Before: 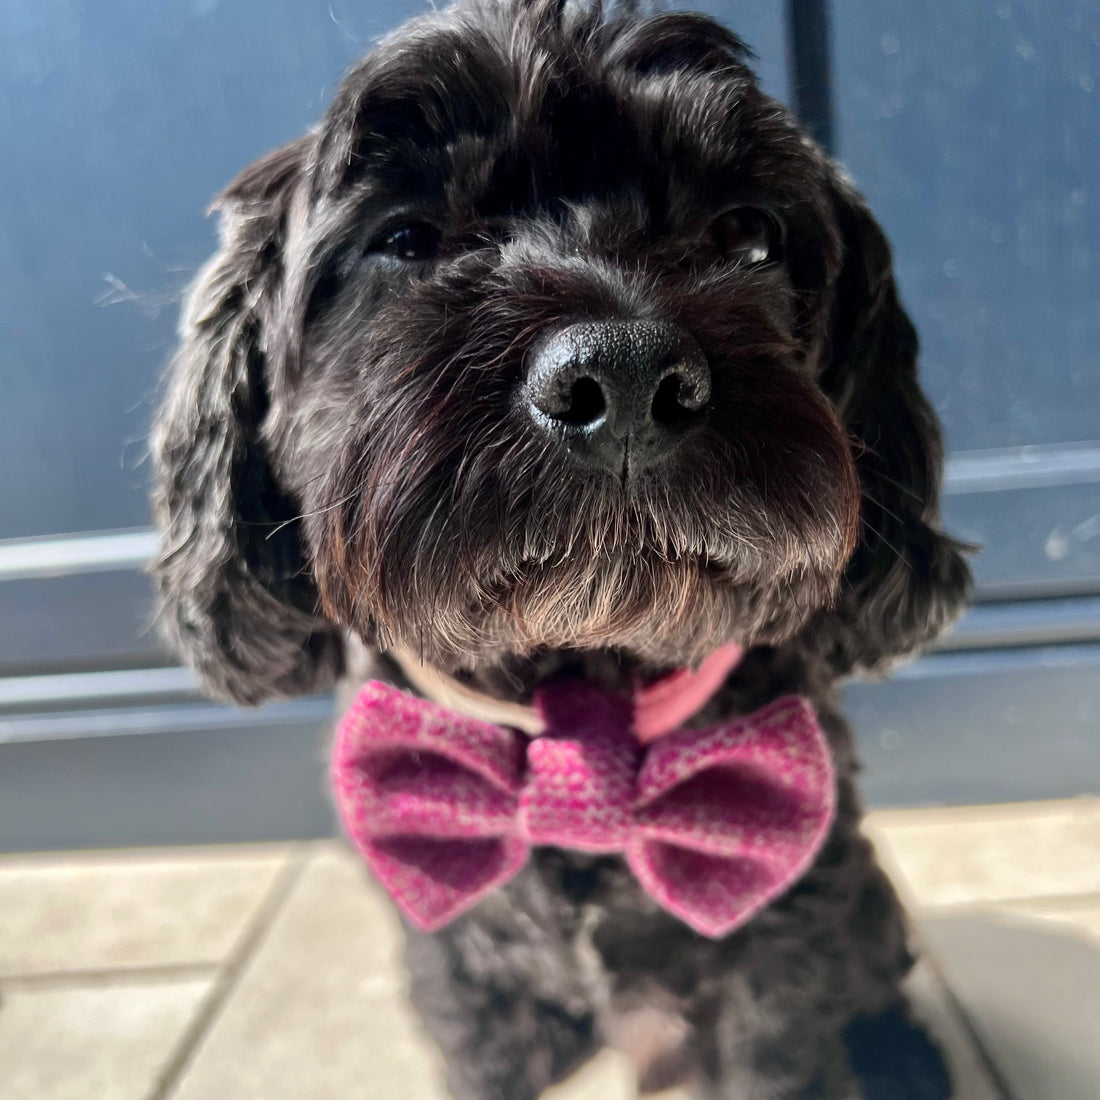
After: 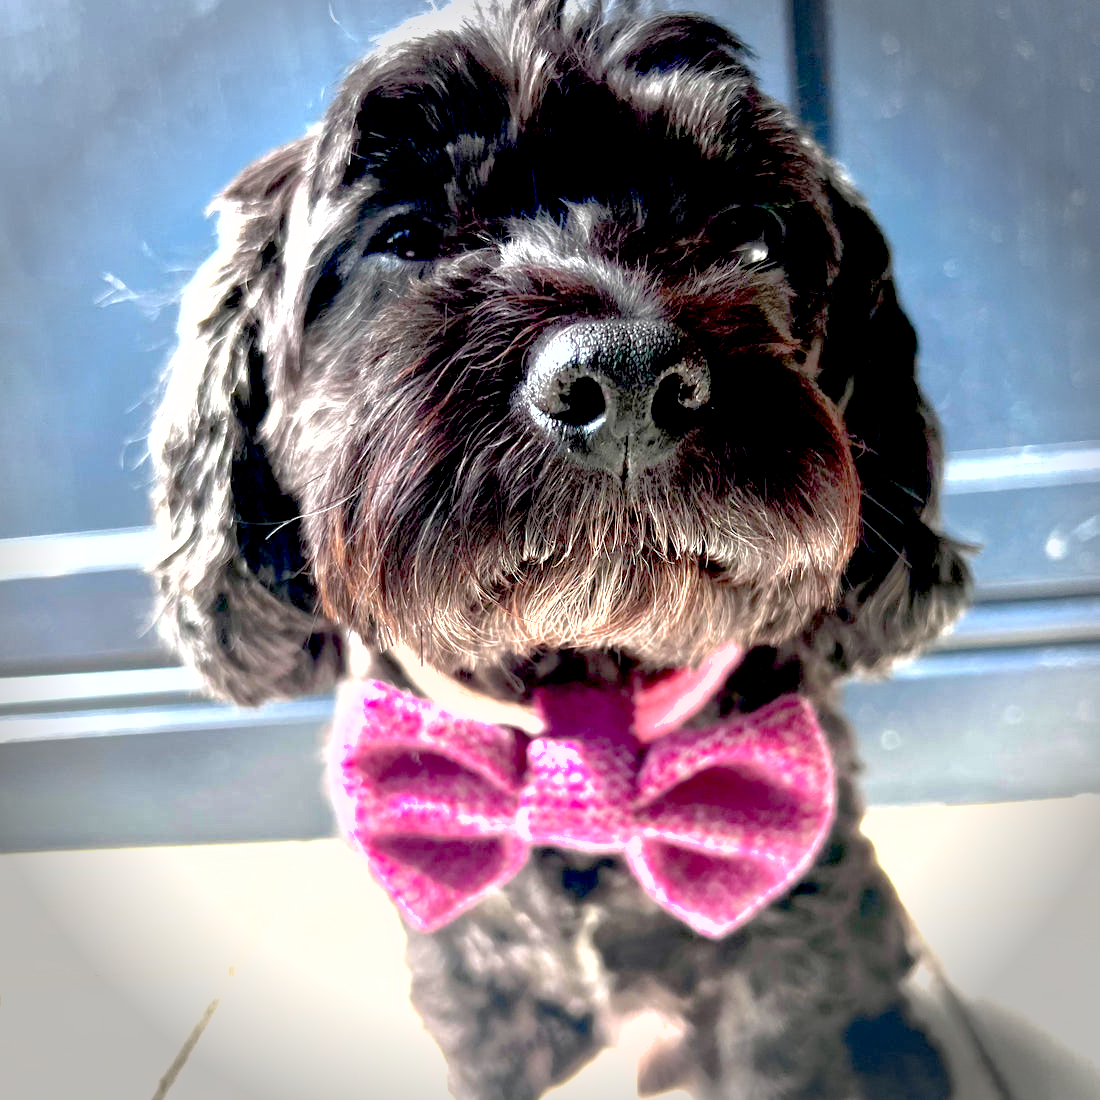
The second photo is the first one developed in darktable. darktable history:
exposure: black level correction 0.009, exposure 1.425 EV, compensate highlight preservation false
vignetting: fall-off start 88.03%, fall-off radius 24.9%
shadows and highlights: on, module defaults
